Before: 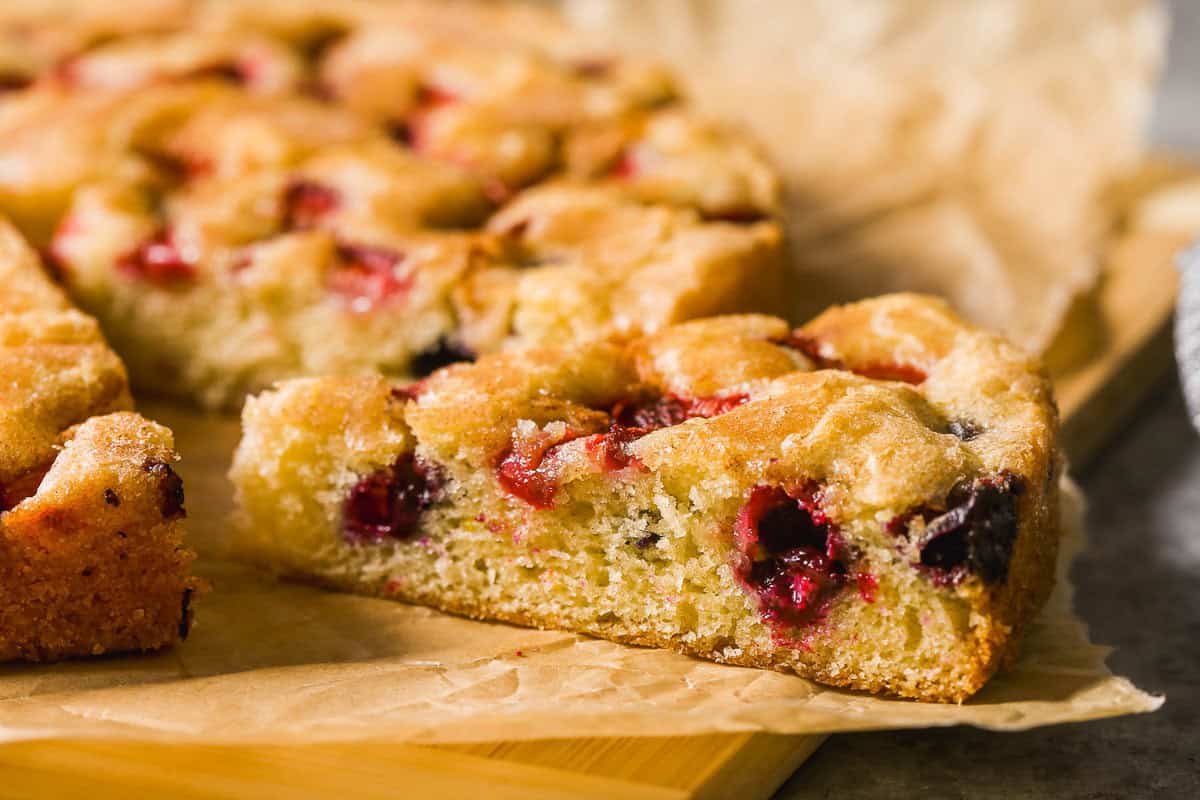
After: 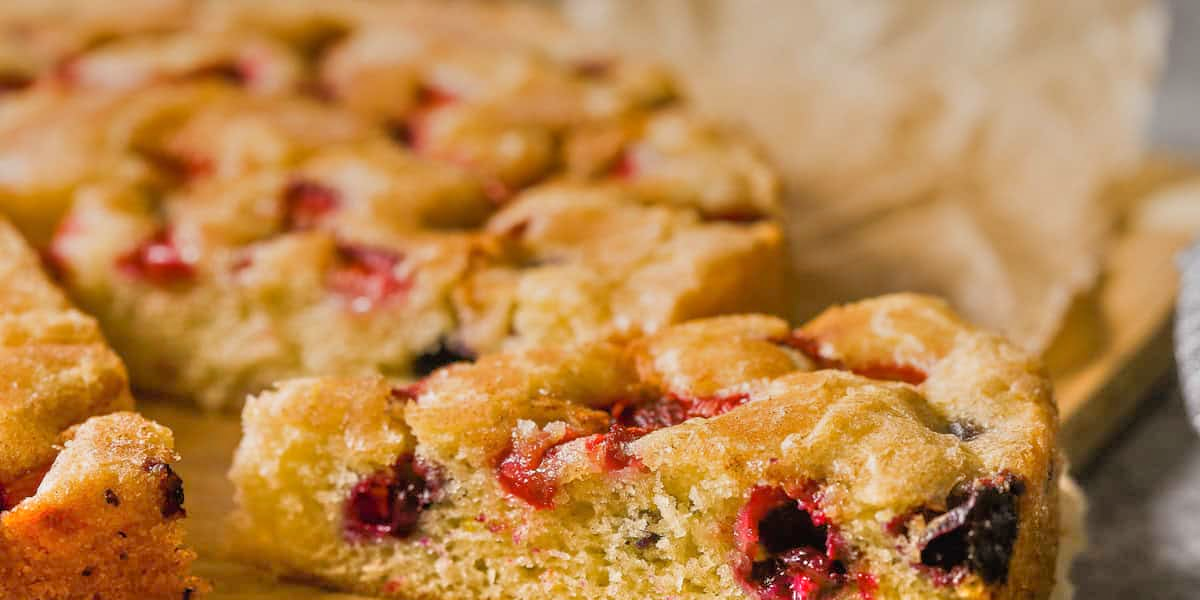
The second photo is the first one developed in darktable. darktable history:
graduated density: rotation 5.63°, offset 76.9
tone equalizer: -7 EV 0.15 EV, -6 EV 0.6 EV, -5 EV 1.15 EV, -4 EV 1.33 EV, -3 EV 1.15 EV, -2 EV 0.6 EV, -1 EV 0.15 EV, mask exposure compensation -0.5 EV
crop: bottom 24.967%
